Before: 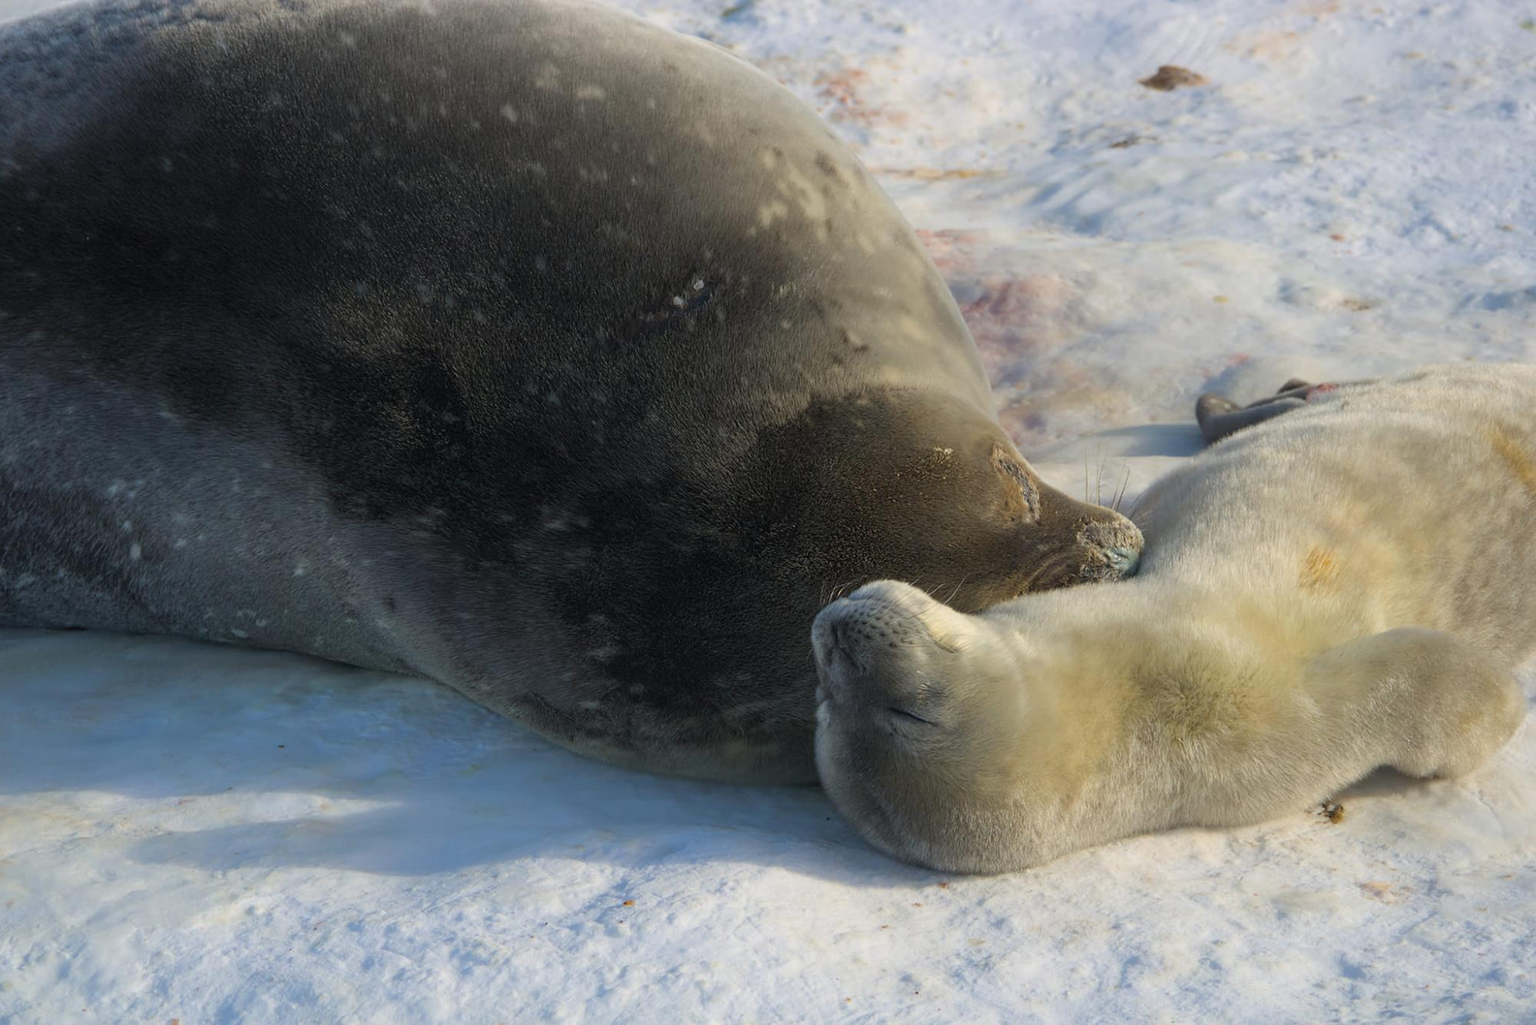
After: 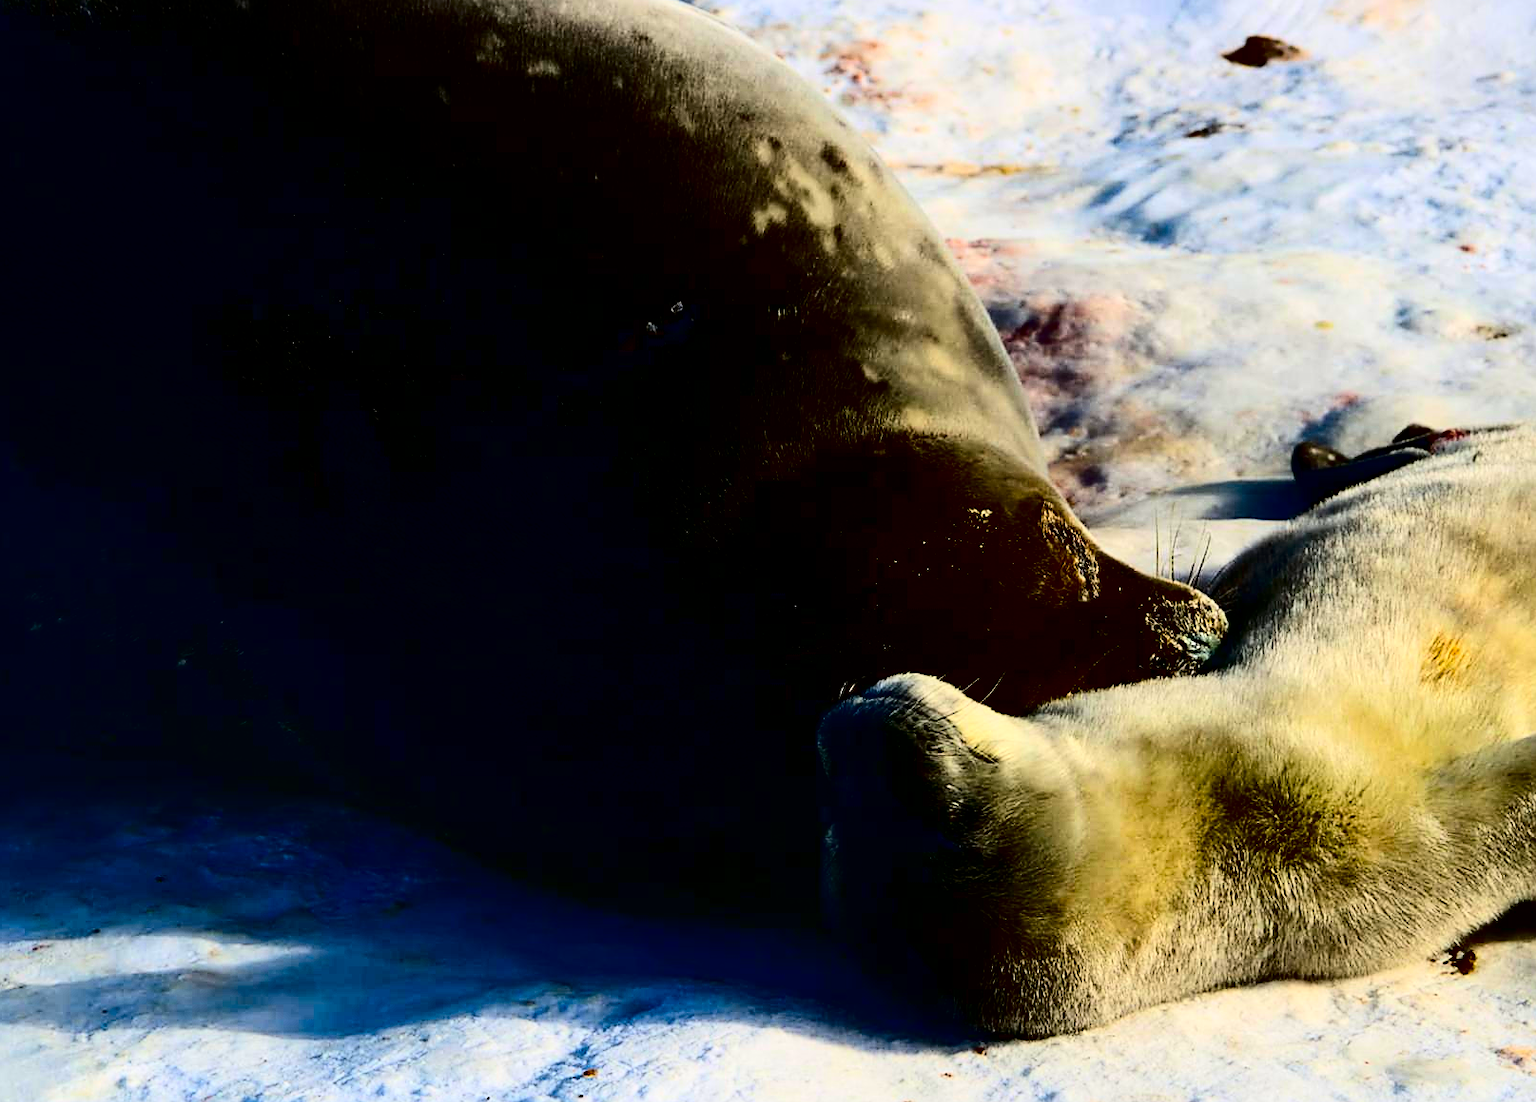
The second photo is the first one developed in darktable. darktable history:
local contrast: mode bilateral grid, contrast 21, coarseness 51, detail 120%, midtone range 0.2
contrast brightness saturation: contrast 0.789, brightness -0.988, saturation 0.989
crop: left 9.942%, top 3.612%, right 9.281%, bottom 9.51%
sharpen: on, module defaults
